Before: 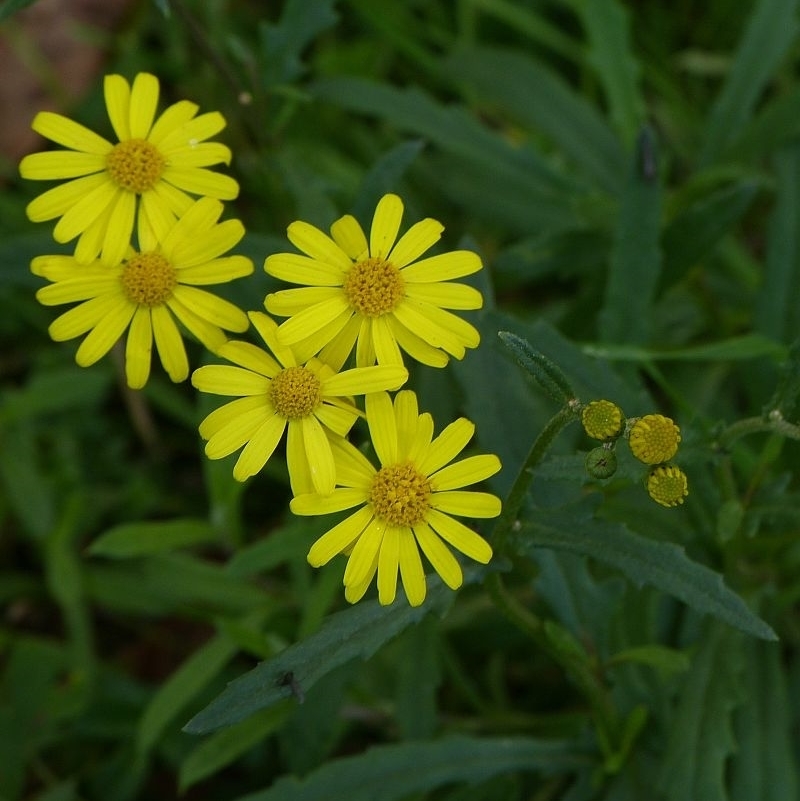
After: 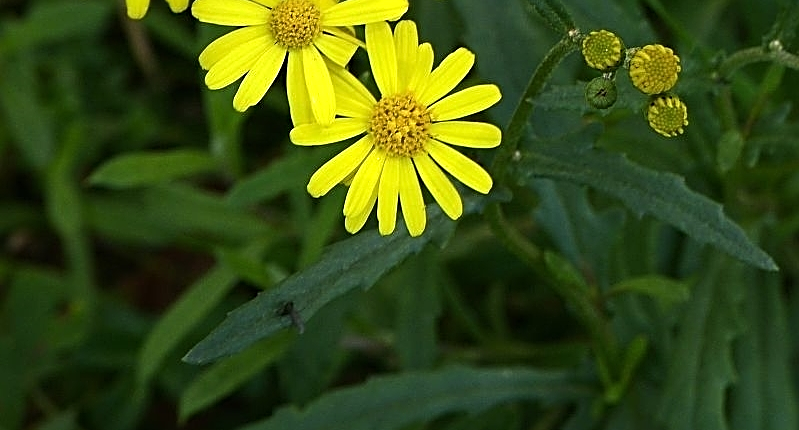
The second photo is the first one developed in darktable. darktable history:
exposure: exposure 0.426 EV, compensate highlight preservation false
sharpen: radius 2.543, amount 0.636
tone equalizer: -8 EV -0.417 EV, -7 EV -0.389 EV, -6 EV -0.333 EV, -5 EV -0.222 EV, -3 EV 0.222 EV, -2 EV 0.333 EV, -1 EV 0.389 EV, +0 EV 0.417 EV, edges refinement/feathering 500, mask exposure compensation -1.57 EV, preserve details no
crop and rotate: top 46.237%
